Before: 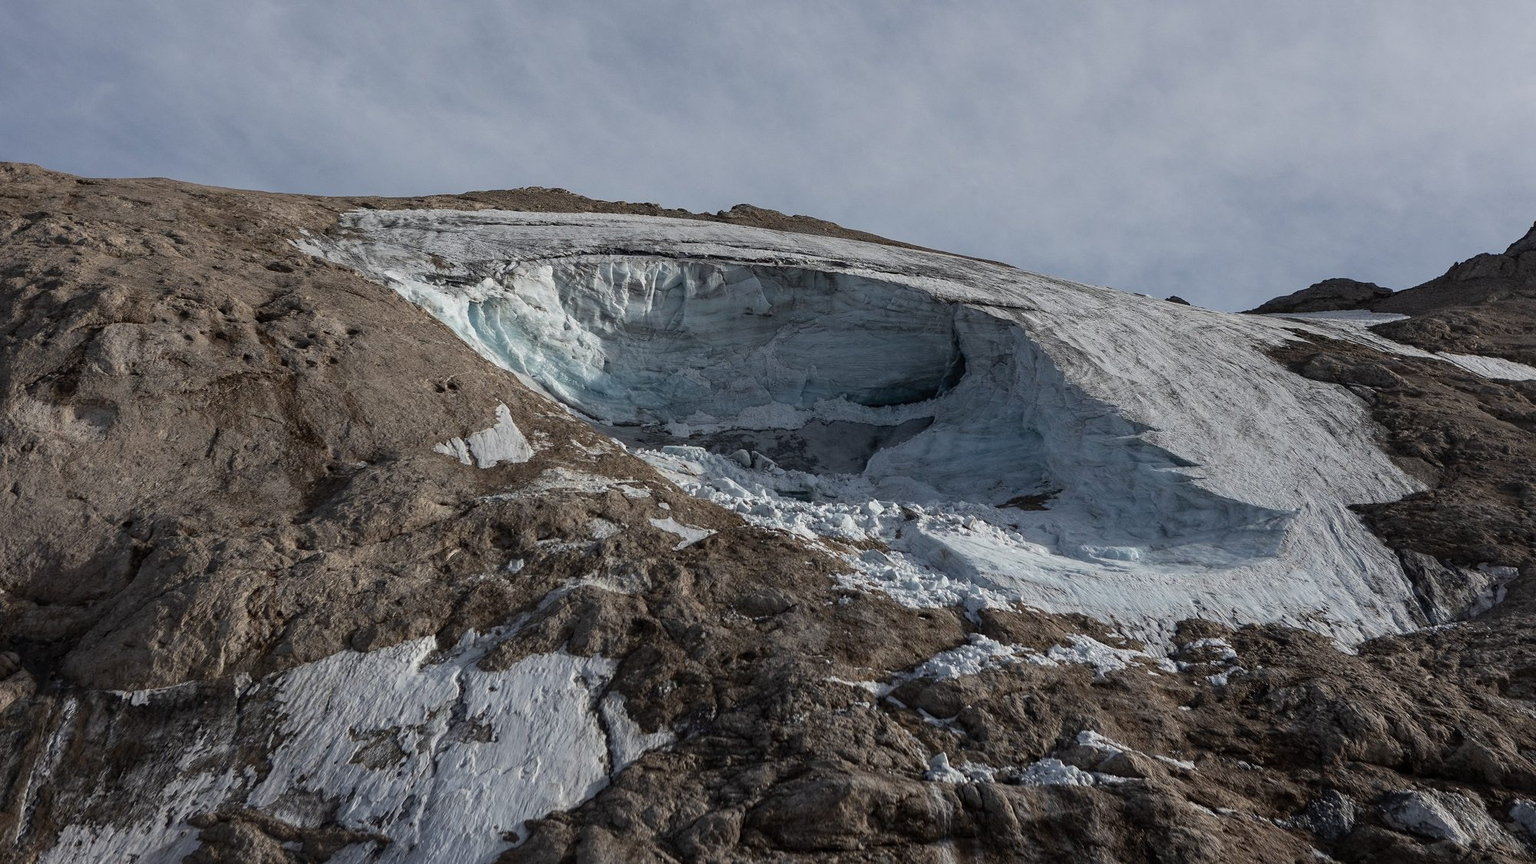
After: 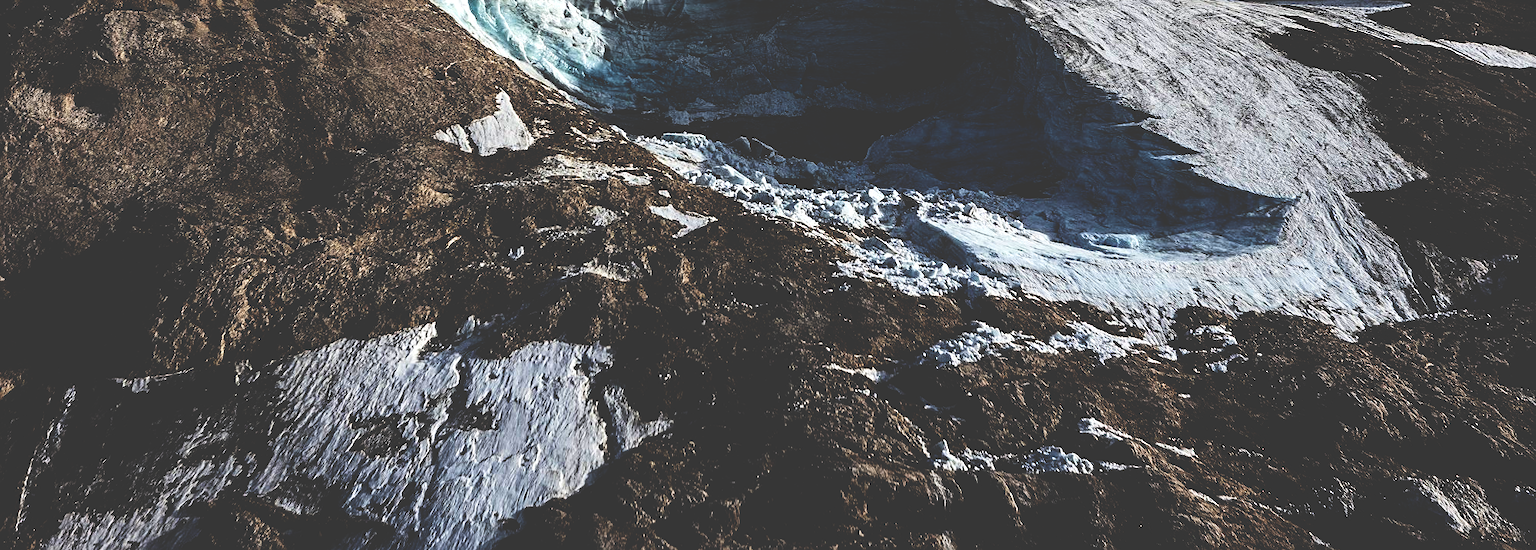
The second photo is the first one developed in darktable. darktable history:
crop and rotate: top 36.239%
sharpen: radius 1.837, amount 0.406, threshold 1.251
base curve: curves: ch0 [(0, 0.036) (0.083, 0.04) (0.804, 1)], preserve colors none
tone equalizer: -8 EV 0.003 EV, -7 EV -0.012 EV, -6 EV 0.03 EV, -5 EV 0.044 EV, -4 EV 0.307 EV, -3 EV 0.616 EV, -2 EV 0.59 EV, -1 EV 0.197 EV, +0 EV 0.032 EV, edges refinement/feathering 500, mask exposure compensation -1.57 EV, preserve details no
